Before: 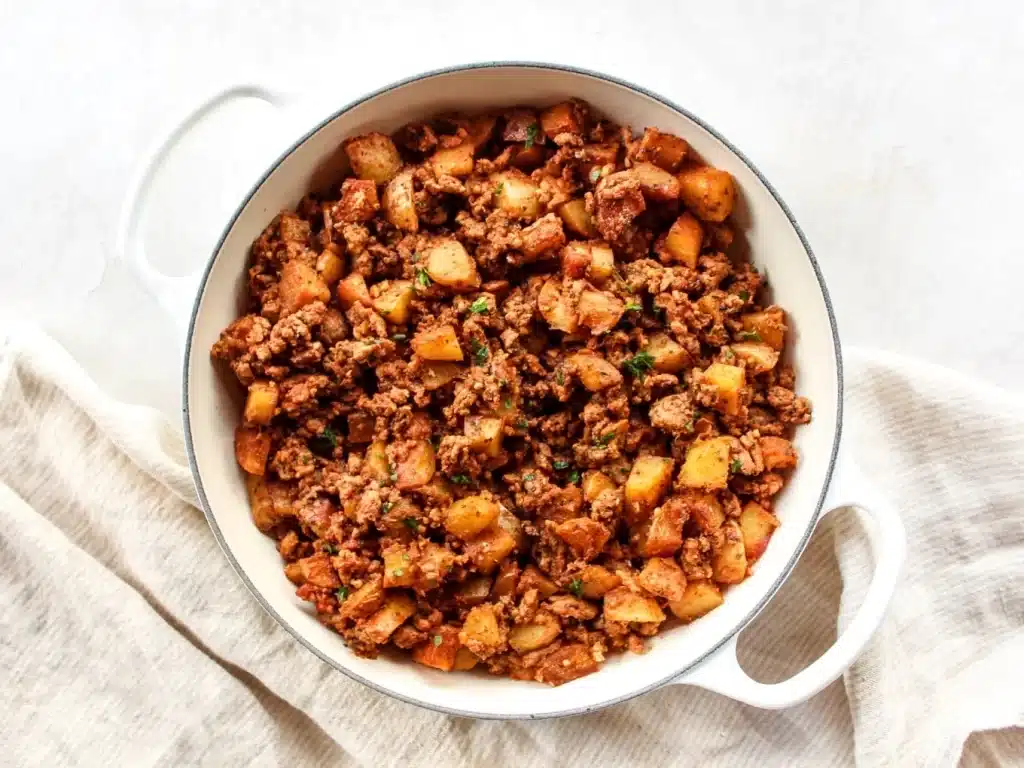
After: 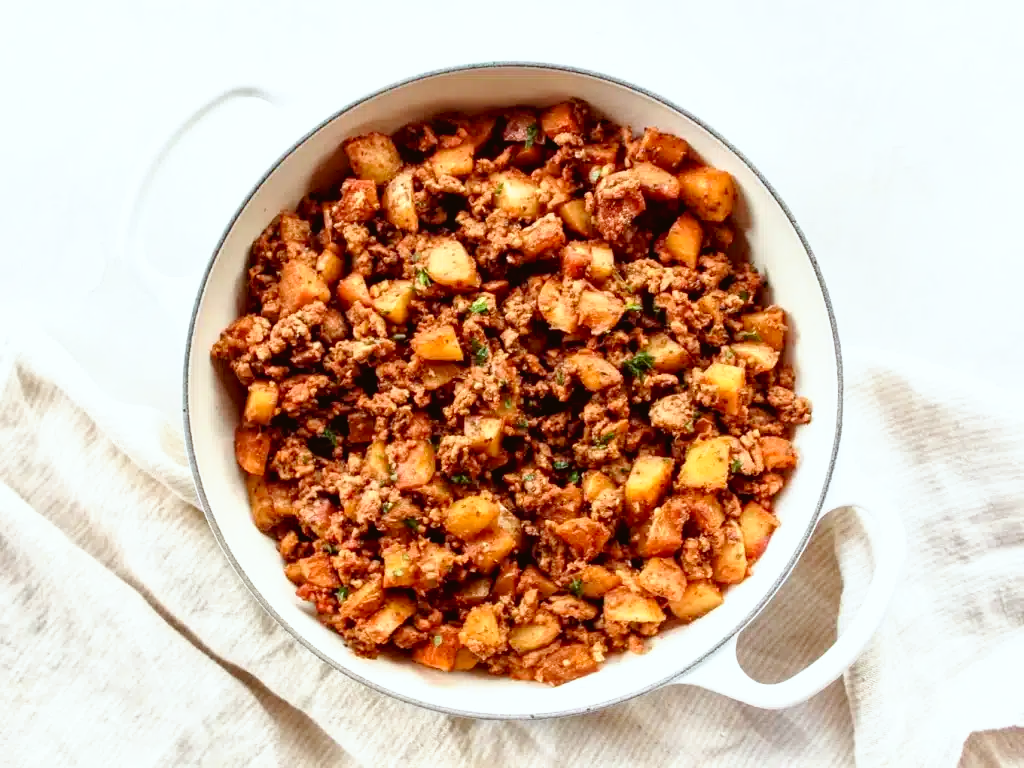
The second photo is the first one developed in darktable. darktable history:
tone curve: curves: ch0 [(0, 0) (0.003, 0.022) (0.011, 0.025) (0.025, 0.025) (0.044, 0.029) (0.069, 0.042) (0.1, 0.068) (0.136, 0.118) (0.177, 0.176) (0.224, 0.233) (0.277, 0.299) (0.335, 0.371) (0.399, 0.448) (0.468, 0.526) (0.543, 0.605) (0.623, 0.684) (0.709, 0.775) (0.801, 0.869) (0.898, 0.957) (1, 1)], preserve colors none
color correction: highlights a* -2.73, highlights b* -2.09, shadows a* 2.41, shadows b* 2.73
